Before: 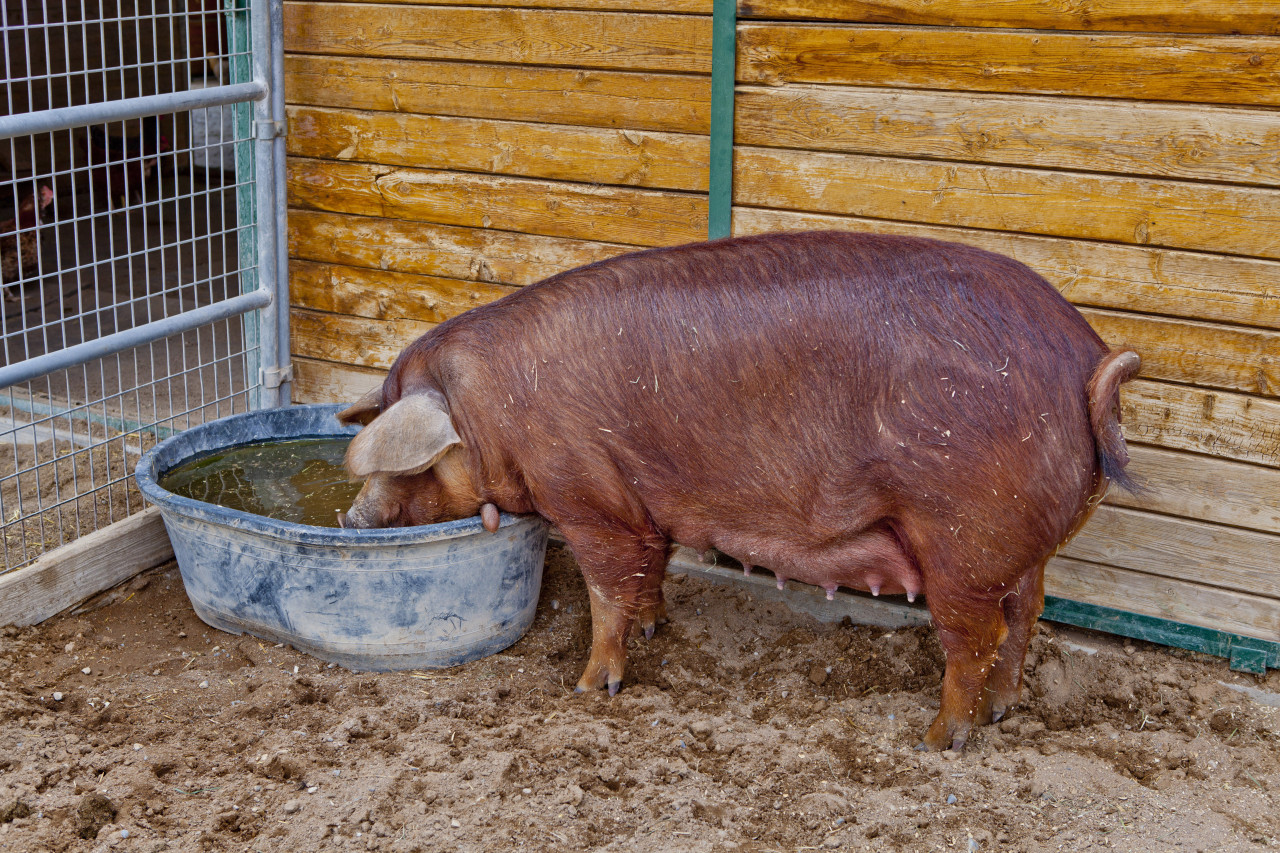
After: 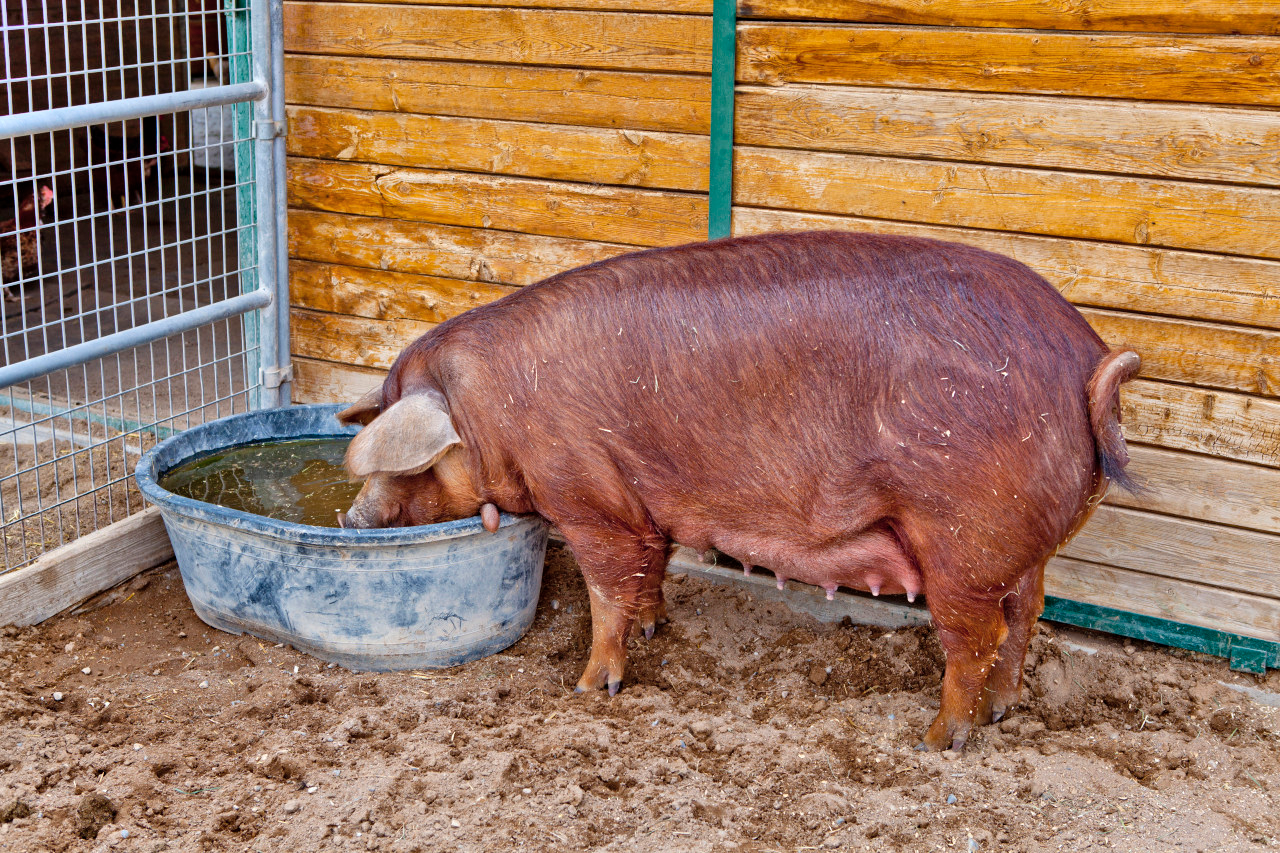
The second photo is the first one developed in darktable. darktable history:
shadows and highlights: radius 112.73, shadows 51.08, white point adjustment 9.13, highlights -5.5, highlights color adjustment 46.47%, soften with gaussian
